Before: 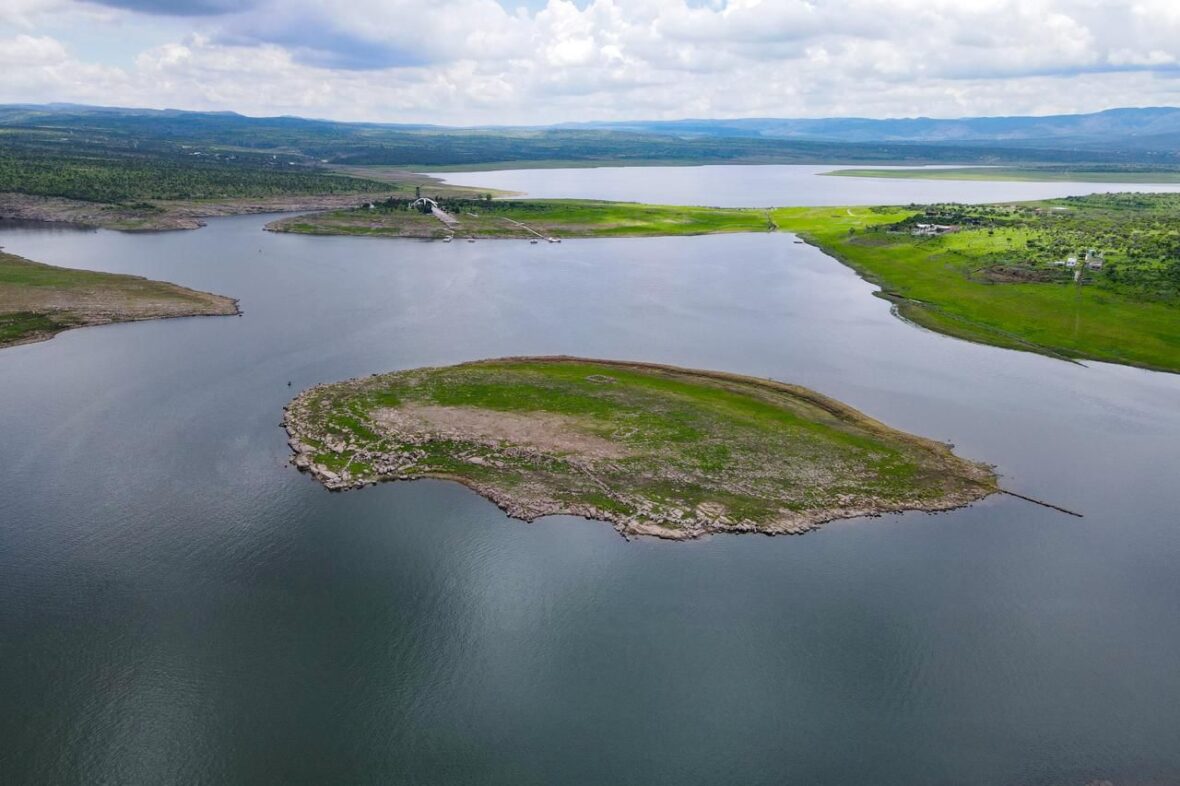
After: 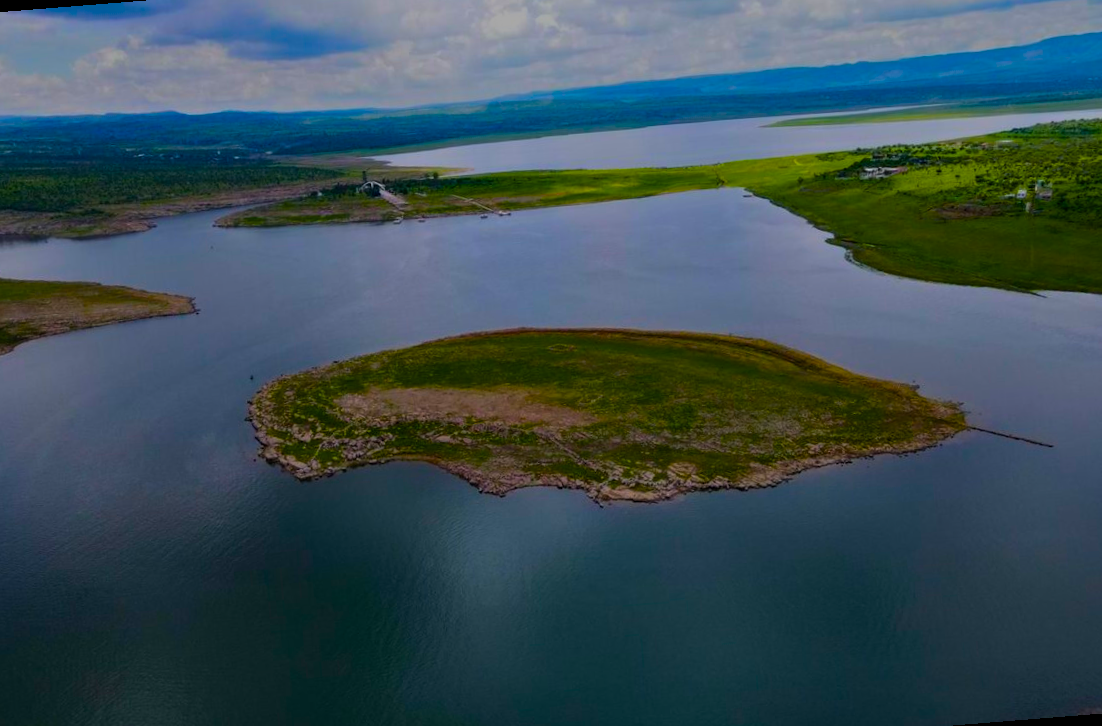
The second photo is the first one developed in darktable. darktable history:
rotate and perspective: rotation -4.57°, crop left 0.054, crop right 0.944, crop top 0.087, crop bottom 0.914
tone equalizer: -8 EV -2 EV, -7 EV -2 EV, -6 EV -2 EV, -5 EV -2 EV, -4 EV -2 EV, -3 EV -2 EV, -2 EV -2 EV, -1 EV -1.63 EV, +0 EV -2 EV
color balance rgb: linear chroma grading › global chroma 20%, perceptual saturation grading › global saturation 65%, perceptual saturation grading › highlights 50%, perceptual saturation grading › shadows 30%, perceptual brilliance grading › global brilliance 12%, perceptual brilliance grading › highlights 15%, global vibrance 20%
